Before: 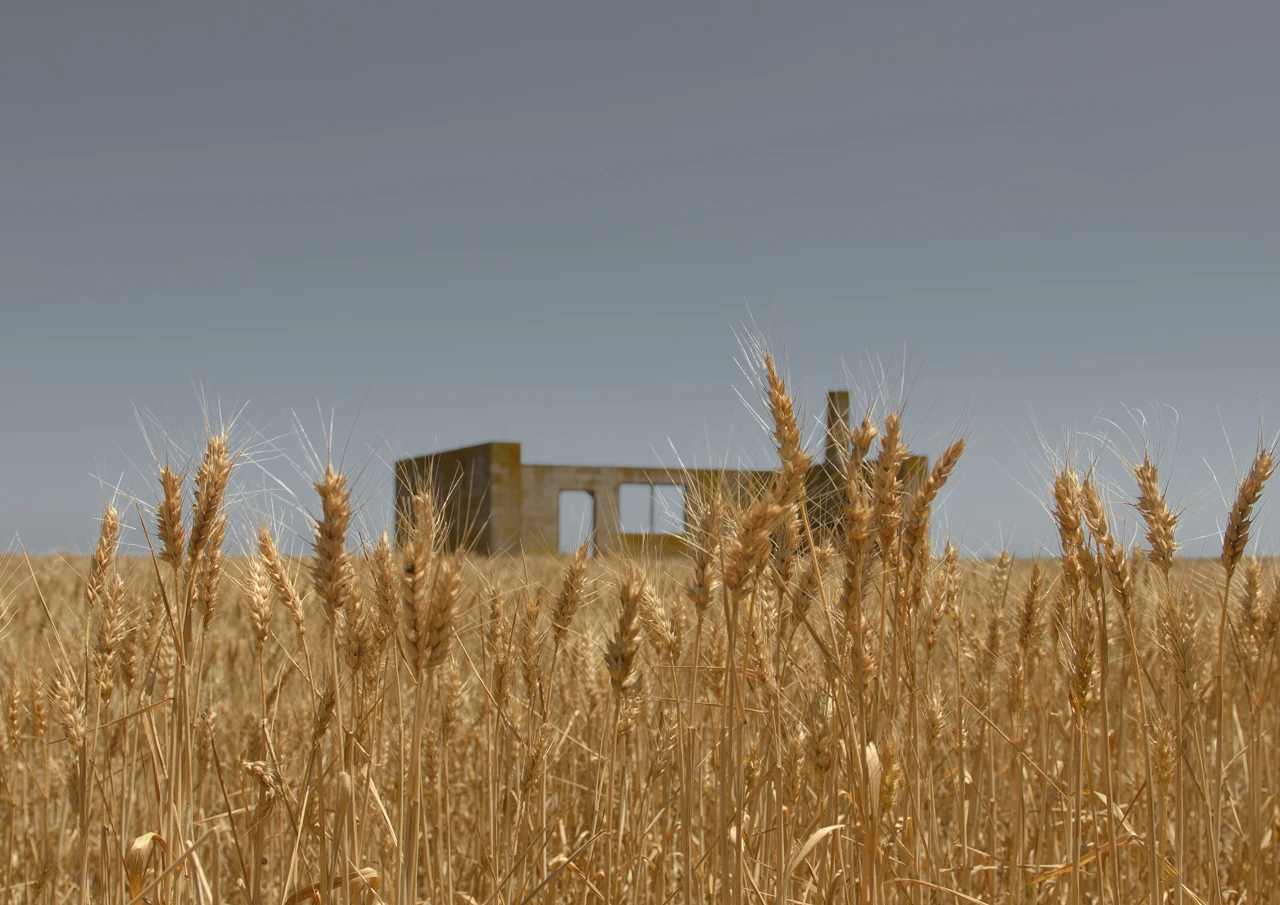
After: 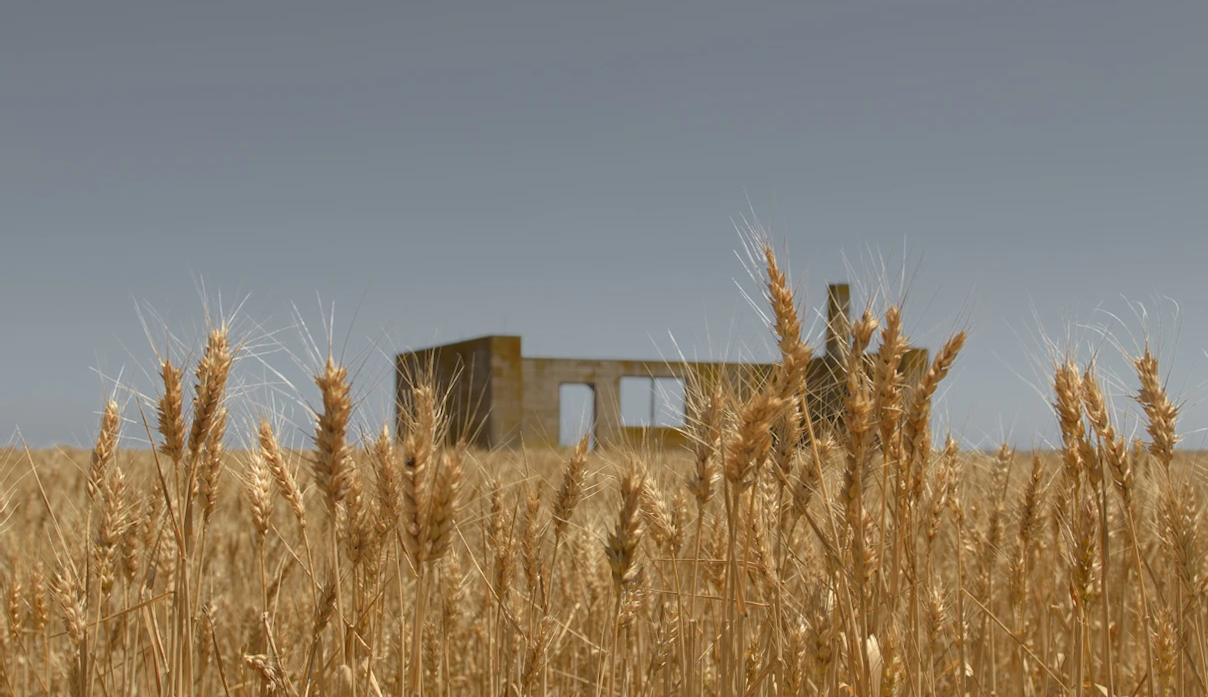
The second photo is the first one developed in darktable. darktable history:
crop and rotate: angle 0.062°, top 11.887%, right 5.623%, bottom 11.192%
